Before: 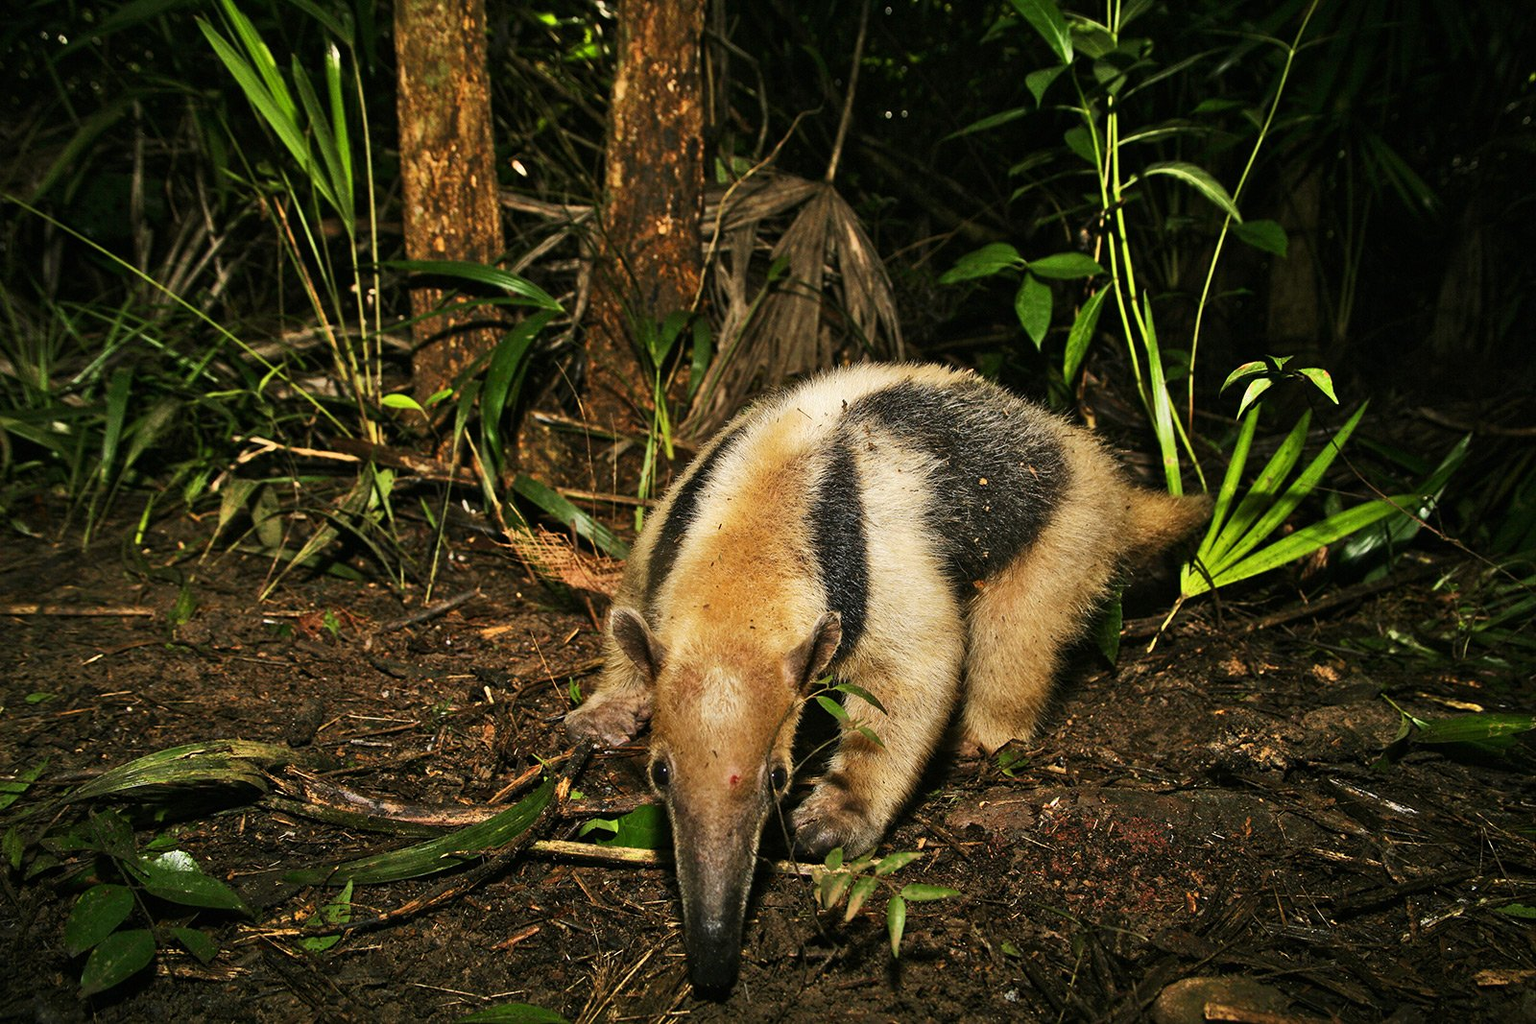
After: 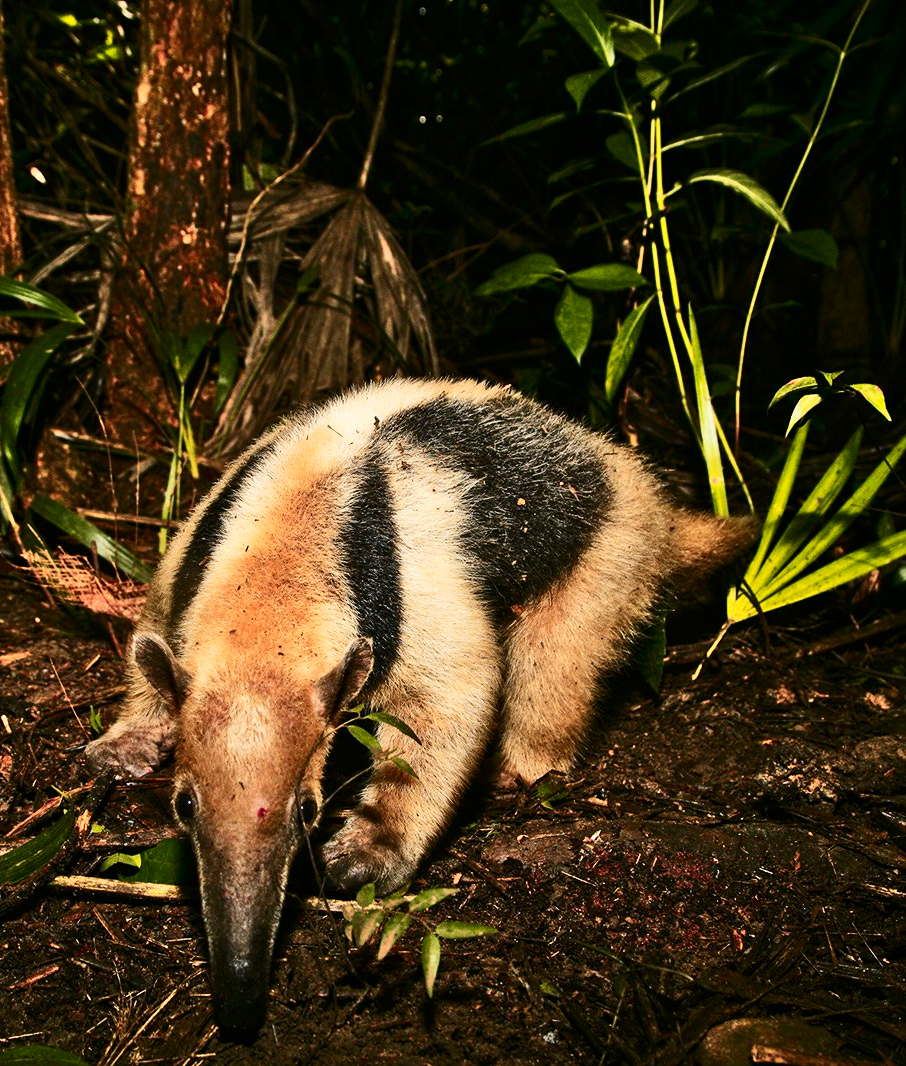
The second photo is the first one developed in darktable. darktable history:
crop: left 31.458%, top 0%, right 11.876%
contrast brightness saturation: contrast 0.28
color zones: curves: ch1 [(0.239, 0.552) (0.75, 0.5)]; ch2 [(0.25, 0.462) (0.749, 0.457)], mix 25.94%
